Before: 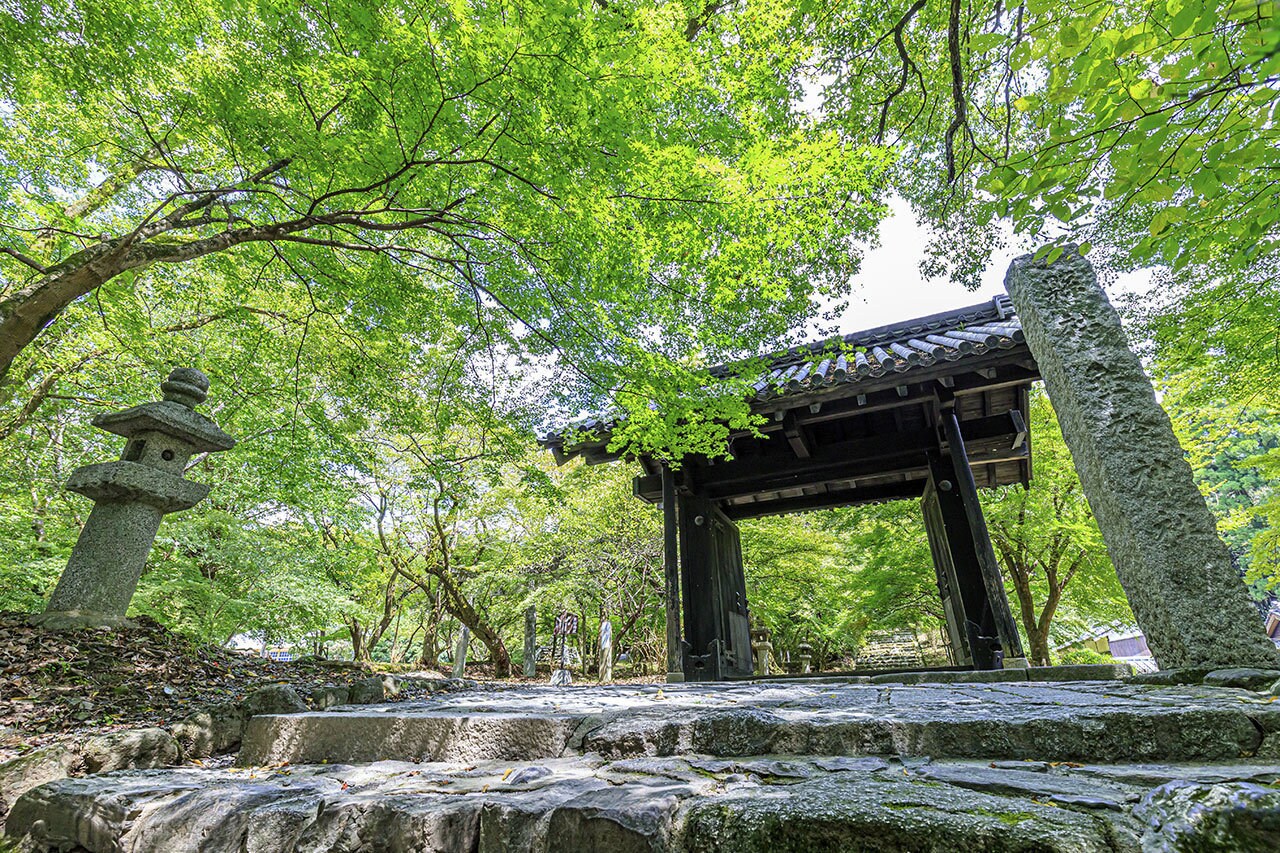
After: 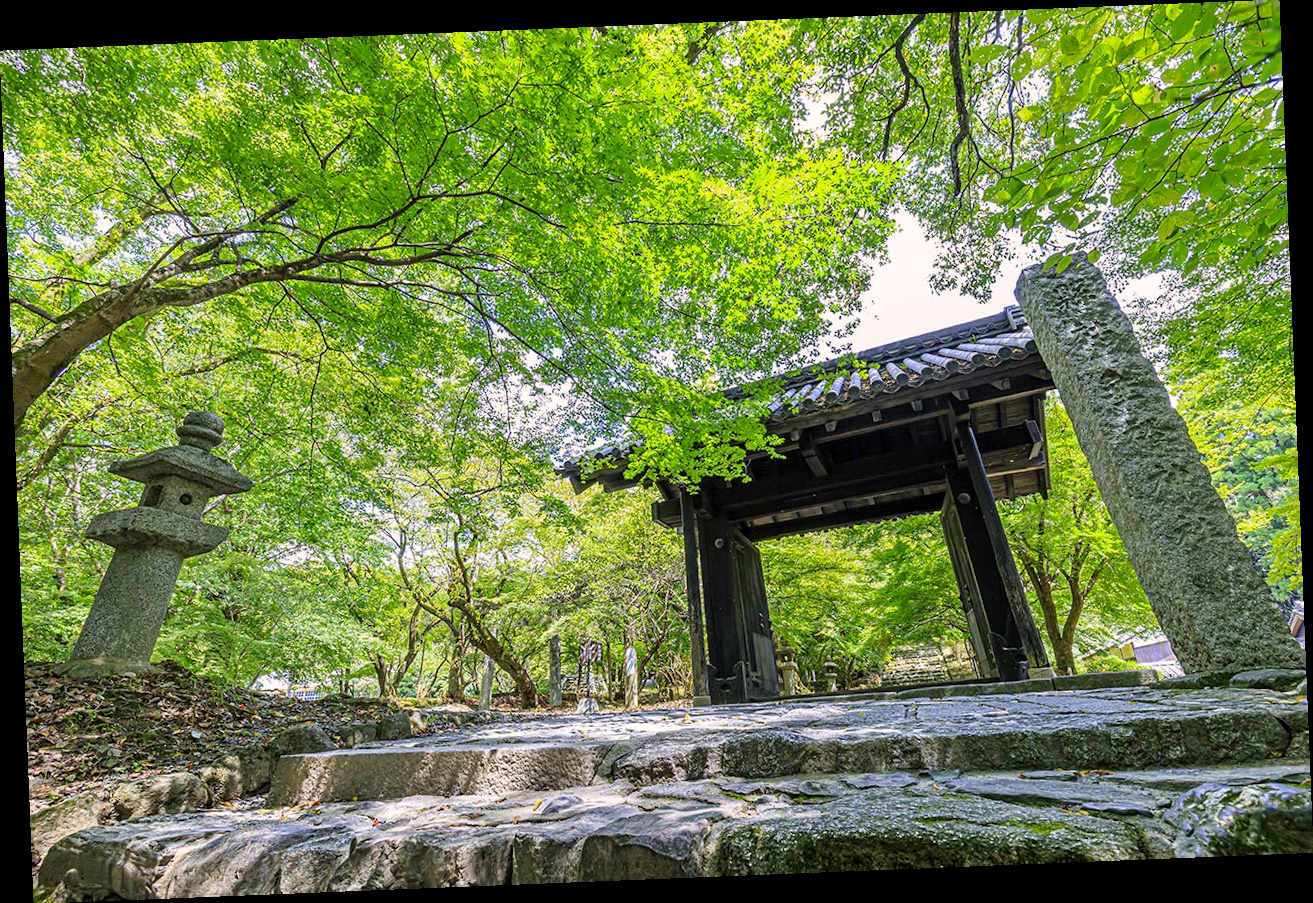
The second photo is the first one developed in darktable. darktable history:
rotate and perspective: rotation -2.29°, automatic cropping off
color correction: highlights a* 3.22, highlights b* 1.93, saturation 1.19
